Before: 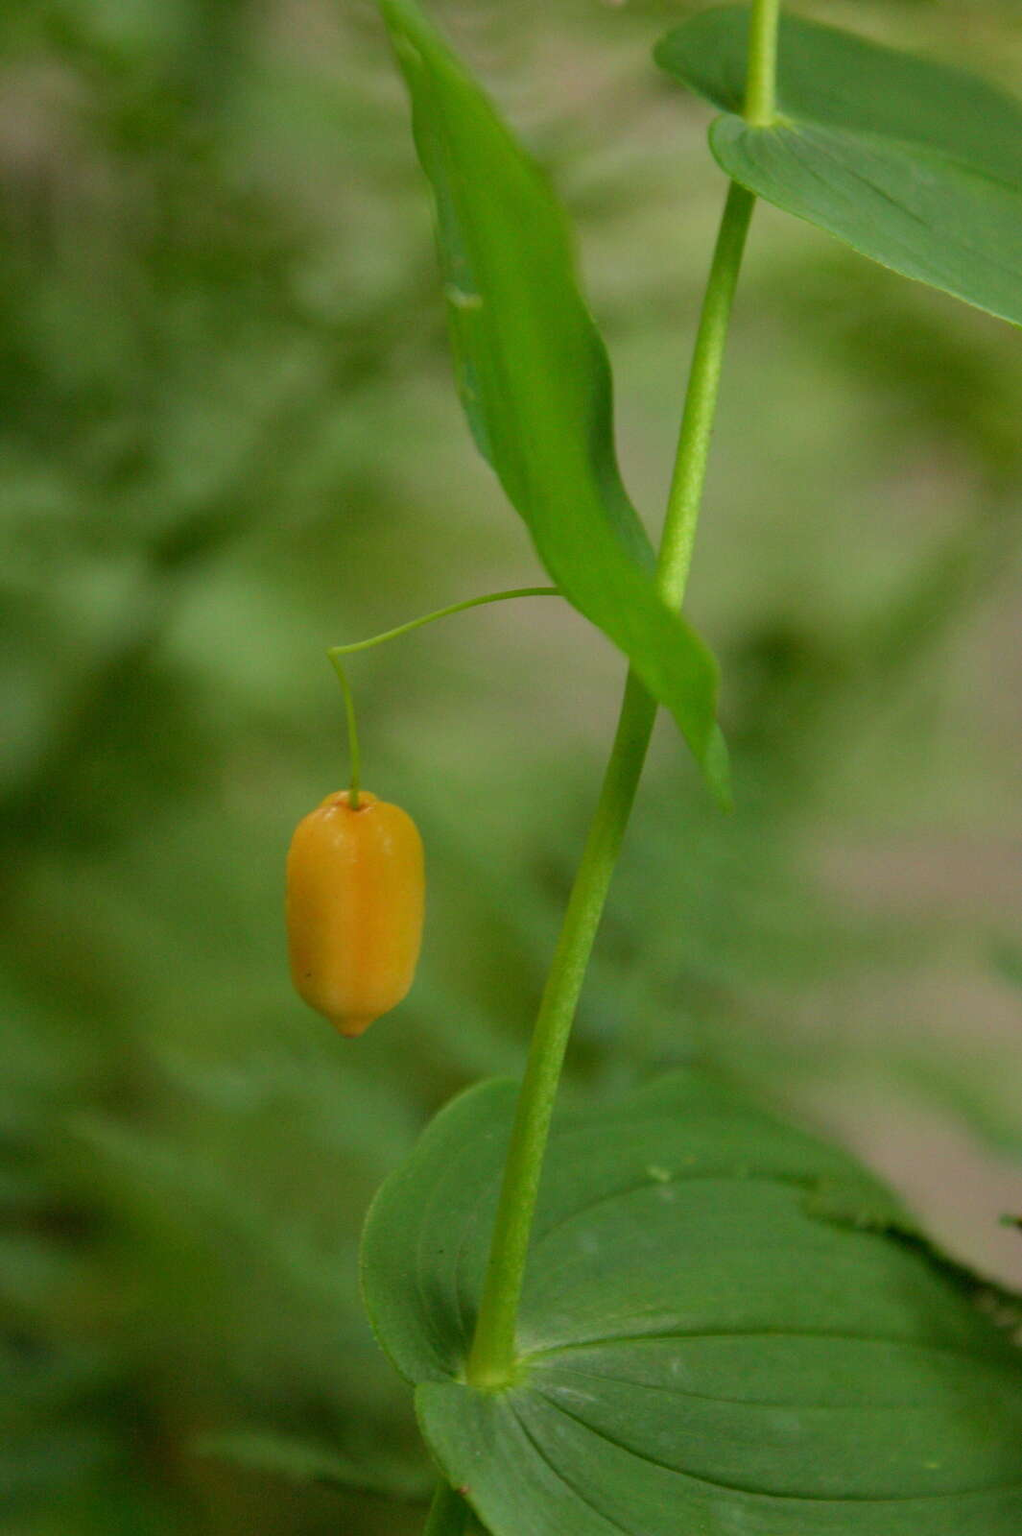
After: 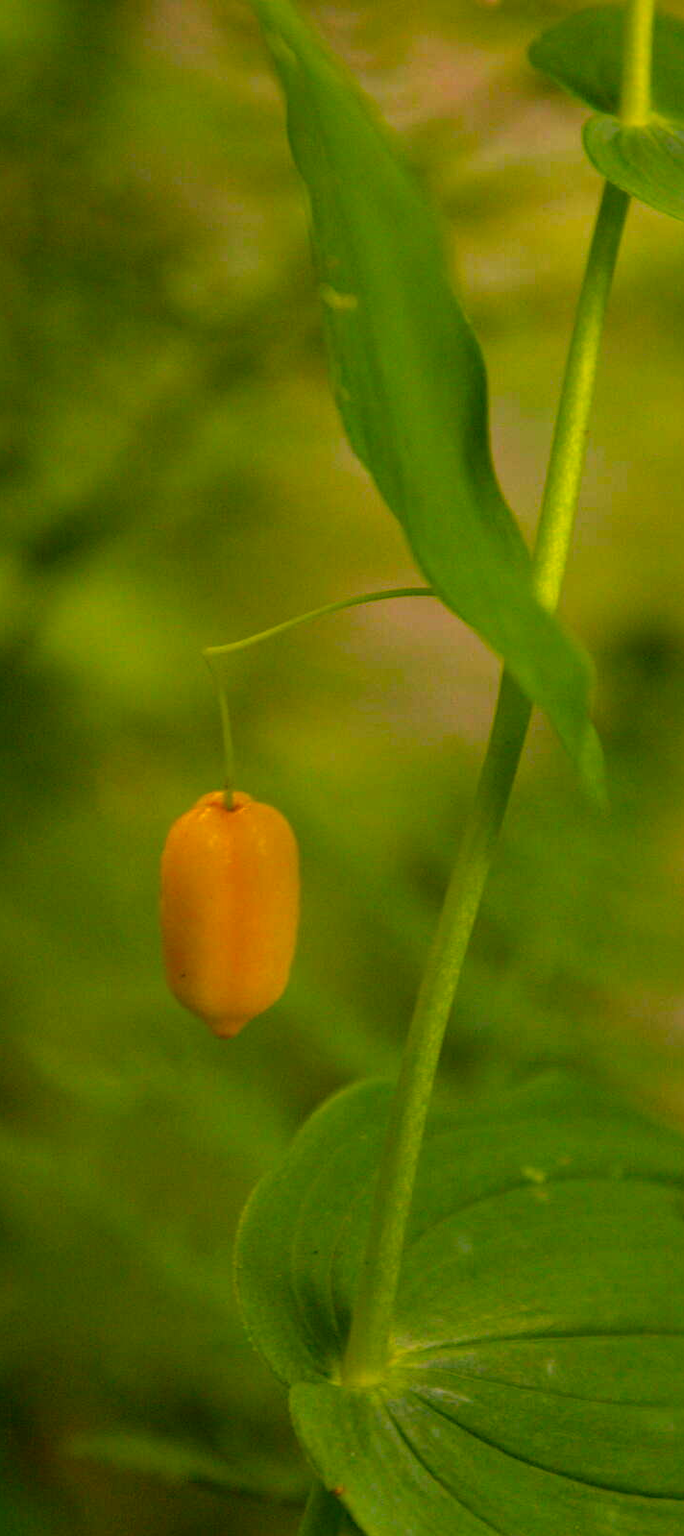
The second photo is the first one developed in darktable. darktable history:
tone equalizer: -7 EV 0.182 EV, -6 EV 0.092 EV, -5 EV 0.086 EV, -4 EV 0.037 EV, -2 EV -0.024 EV, -1 EV -0.046 EV, +0 EV -0.056 EV
local contrast: highlights 104%, shadows 101%, detail 120%, midtone range 0.2
color correction: highlights a* 17.76, highlights b* 18.67
crop and rotate: left 12.339%, right 20.679%
haze removal: compatibility mode true, adaptive false
color balance rgb: highlights gain › chroma 2.988%, highlights gain › hue 78.45°, perceptual saturation grading › global saturation 29.493%, global vibrance 20%
